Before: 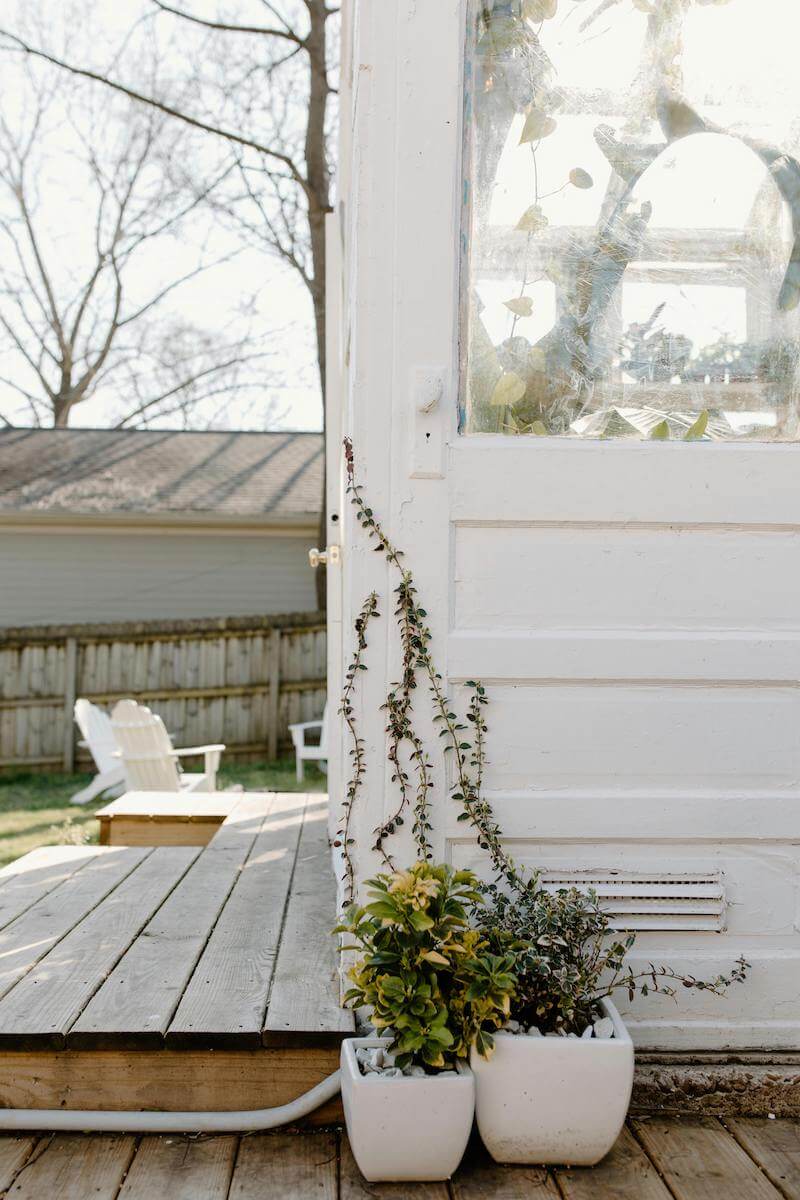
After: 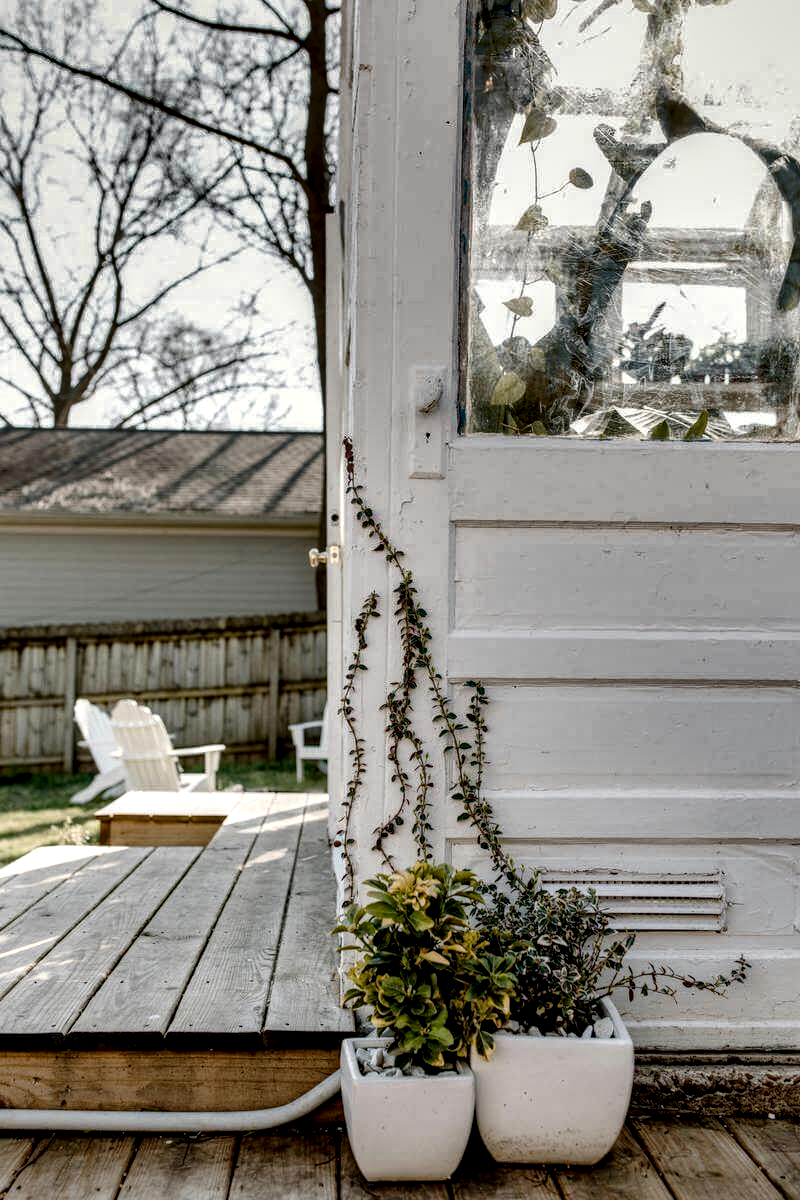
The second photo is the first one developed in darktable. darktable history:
local contrast: highlights 19%, detail 186%
shadows and highlights: white point adjustment -3.64, highlights -63.34, highlights color adjustment 42%, soften with gaussian
